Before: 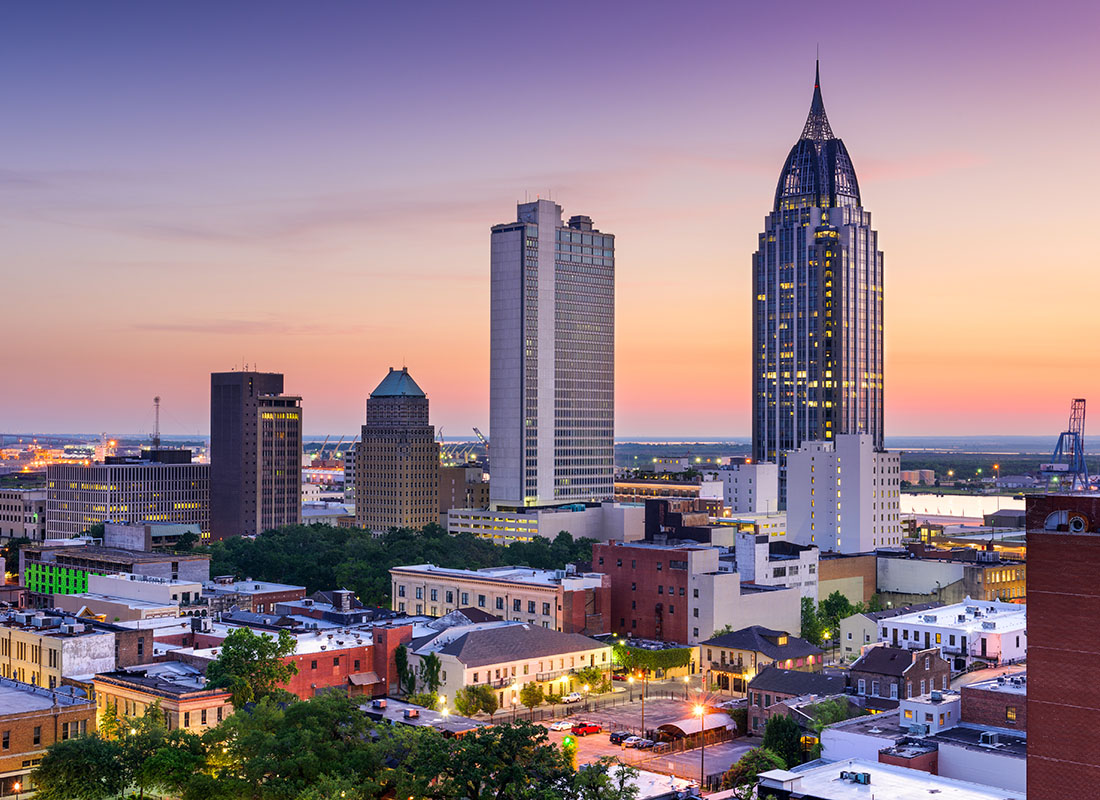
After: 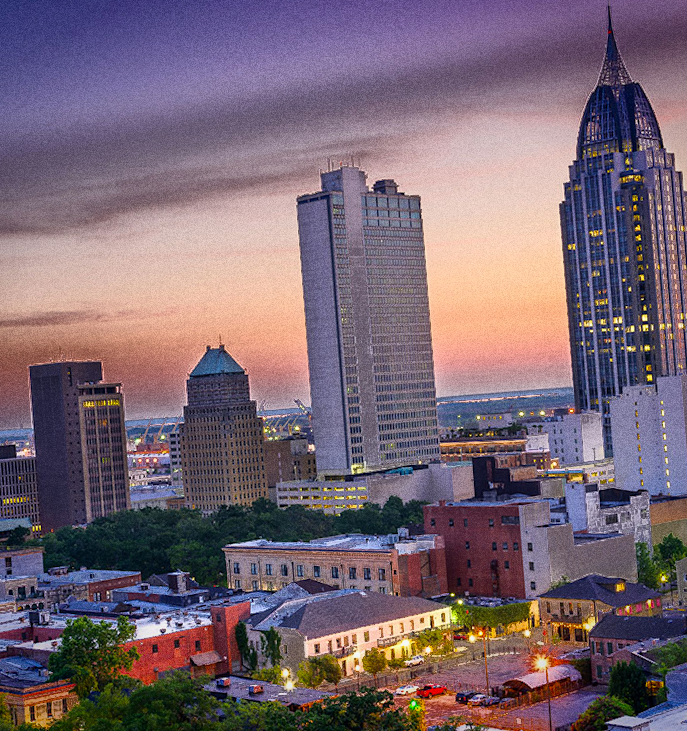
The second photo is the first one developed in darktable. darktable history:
fill light: exposure -0.73 EV, center 0.69, width 2.2
vignetting: fall-off start 88.53%, fall-off radius 44.2%, saturation 0.376, width/height ratio 1.161
grain: coarseness 0.09 ISO, strength 40%
crop and rotate: left 14.385%, right 18.948%
rotate and perspective: rotation -4.57°, crop left 0.054, crop right 0.944, crop top 0.087, crop bottom 0.914
